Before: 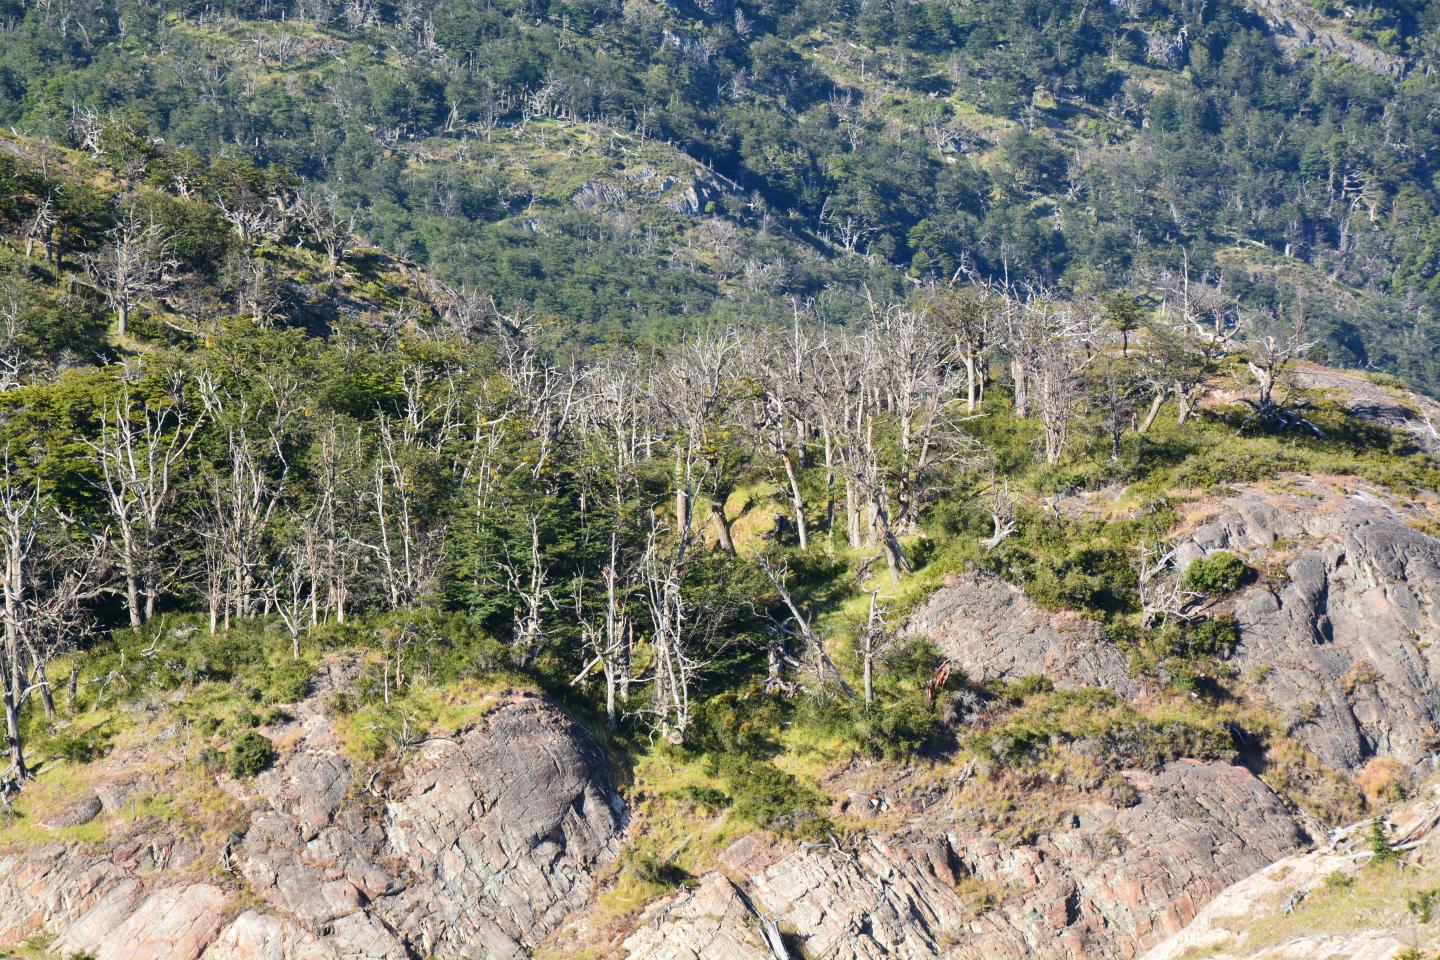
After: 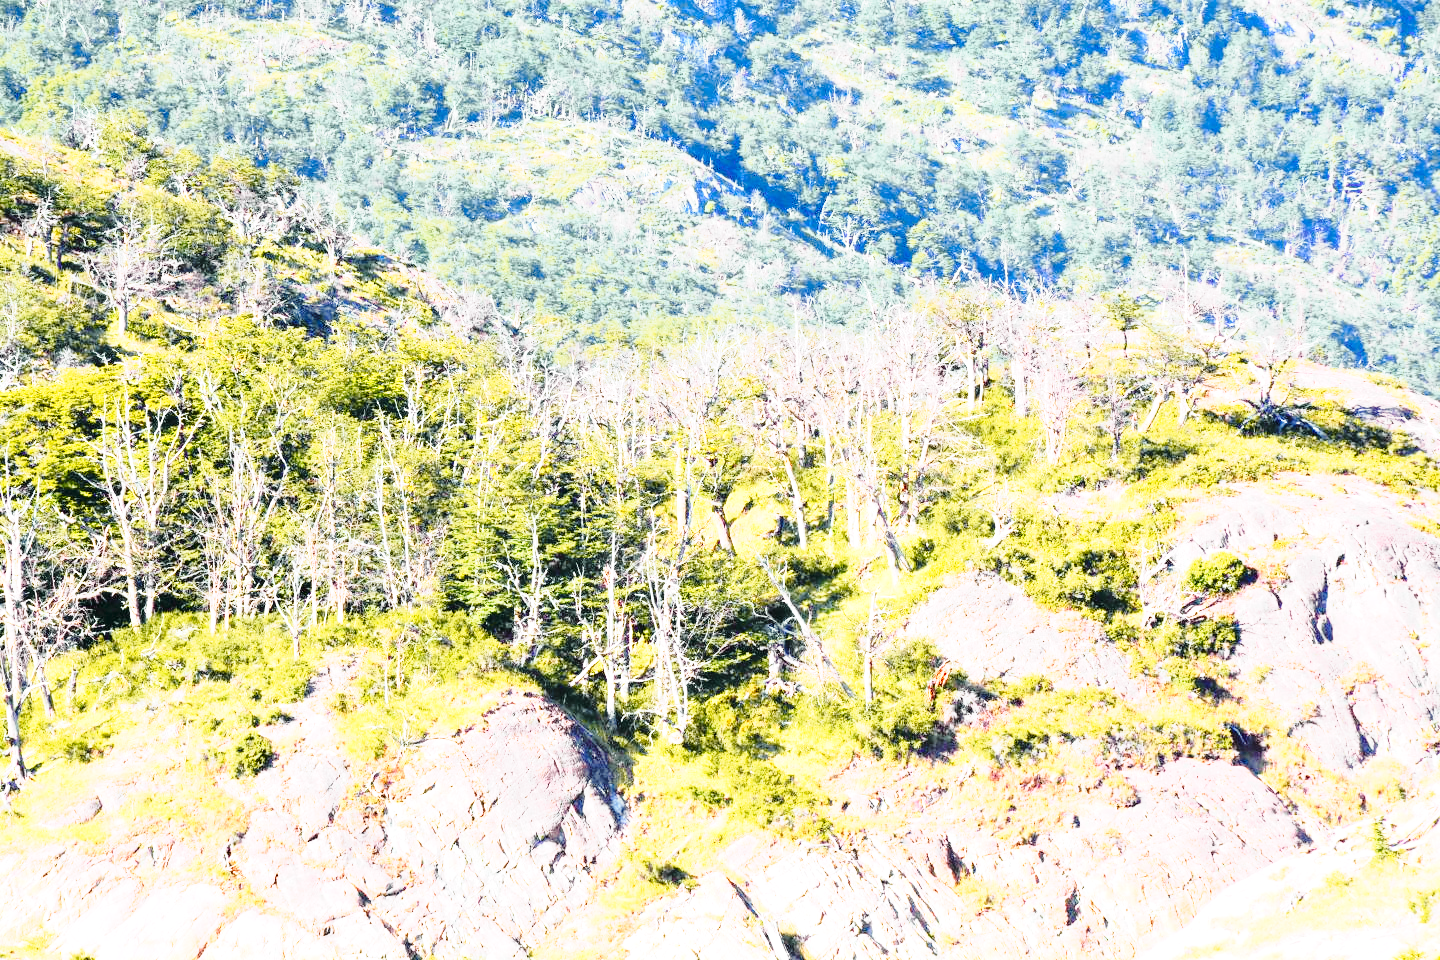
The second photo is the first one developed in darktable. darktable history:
base curve: curves: ch0 [(0, 0) (0.028, 0.03) (0.121, 0.232) (0.46, 0.748) (0.859, 0.968) (1, 1)], preserve colors none
exposure: black level correction 0, exposure 1.199 EV, compensate exposure bias true, compensate highlight preservation false
tone curve: curves: ch0 [(0, 0) (0.062, 0.023) (0.168, 0.142) (0.359, 0.44) (0.469, 0.544) (0.634, 0.722) (0.839, 0.909) (0.998, 0.978)]; ch1 [(0, 0) (0.437, 0.453) (0.472, 0.47) (0.502, 0.504) (0.527, 0.546) (0.568, 0.619) (0.608, 0.665) (0.669, 0.748) (0.859, 0.899) (1, 1)]; ch2 [(0, 0) (0.33, 0.301) (0.421, 0.443) (0.473, 0.498) (0.509, 0.5) (0.535, 0.564) (0.575, 0.625) (0.608, 0.676) (1, 1)], color space Lab, independent channels, preserve colors none
